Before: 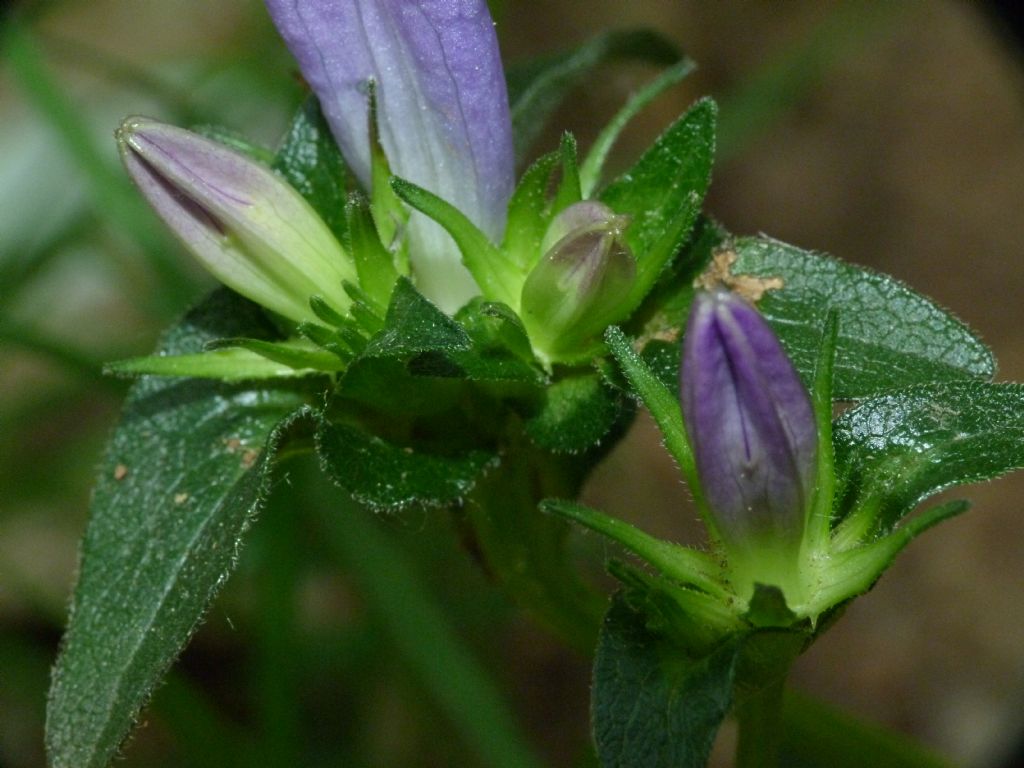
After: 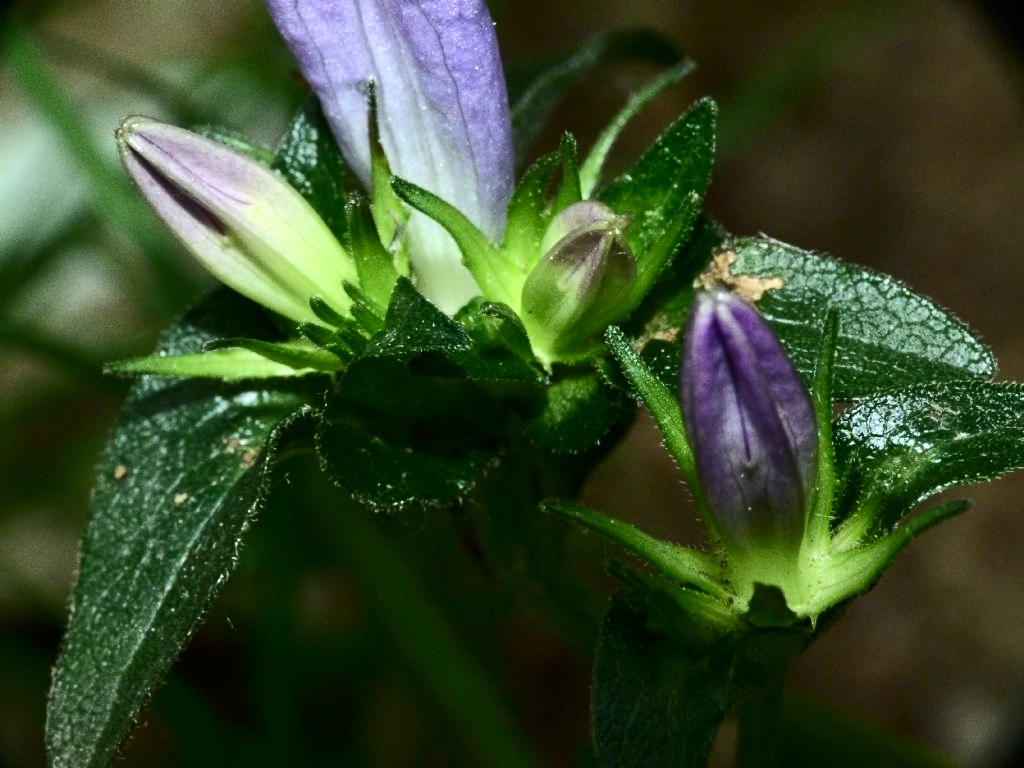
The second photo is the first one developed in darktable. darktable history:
tone equalizer: -8 EV -0.75 EV, -7 EV -0.7 EV, -6 EV -0.6 EV, -5 EV -0.4 EV, -3 EV 0.4 EV, -2 EV 0.6 EV, -1 EV 0.7 EV, +0 EV 0.75 EV, edges refinement/feathering 500, mask exposure compensation -1.57 EV, preserve details no
exposure: compensate exposure bias true, compensate highlight preservation false
contrast brightness saturation: contrast 0.22
